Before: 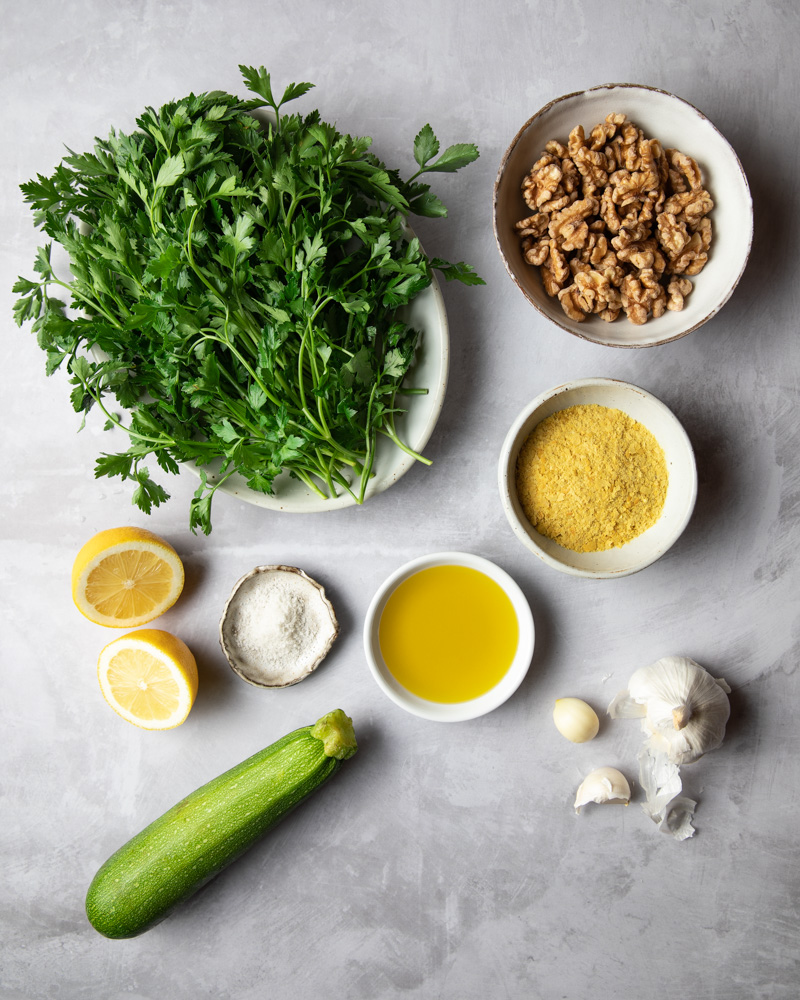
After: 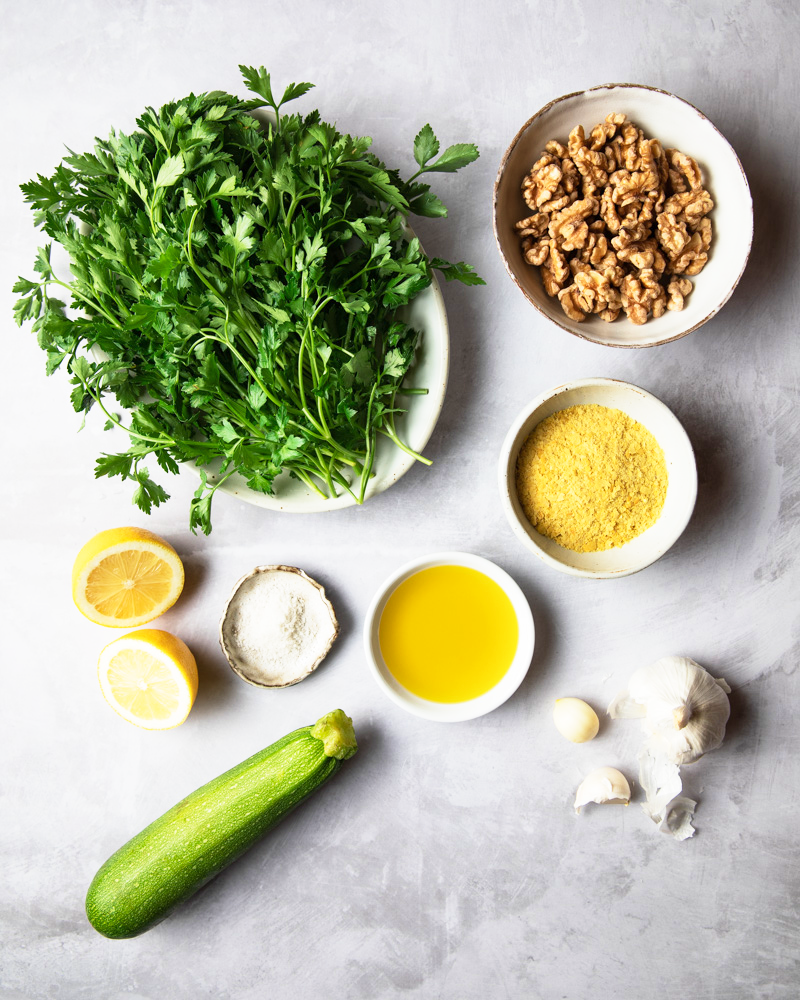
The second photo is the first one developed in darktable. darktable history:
base curve: curves: ch0 [(0, 0) (0.579, 0.807) (1, 1)], preserve colors none
white balance: emerald 1
velvia: on, module defaults
